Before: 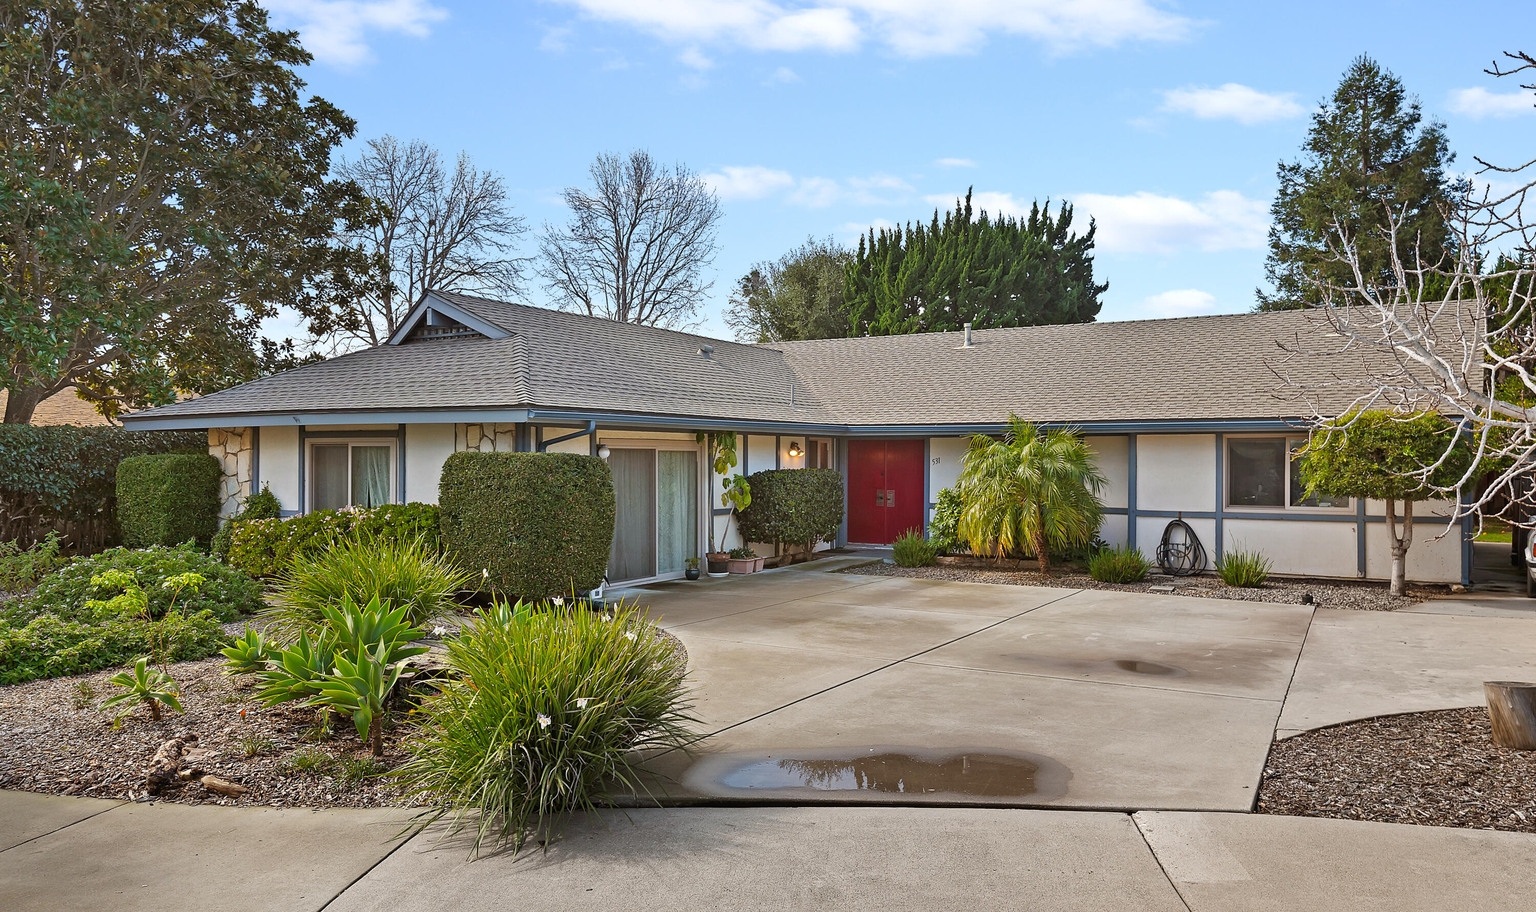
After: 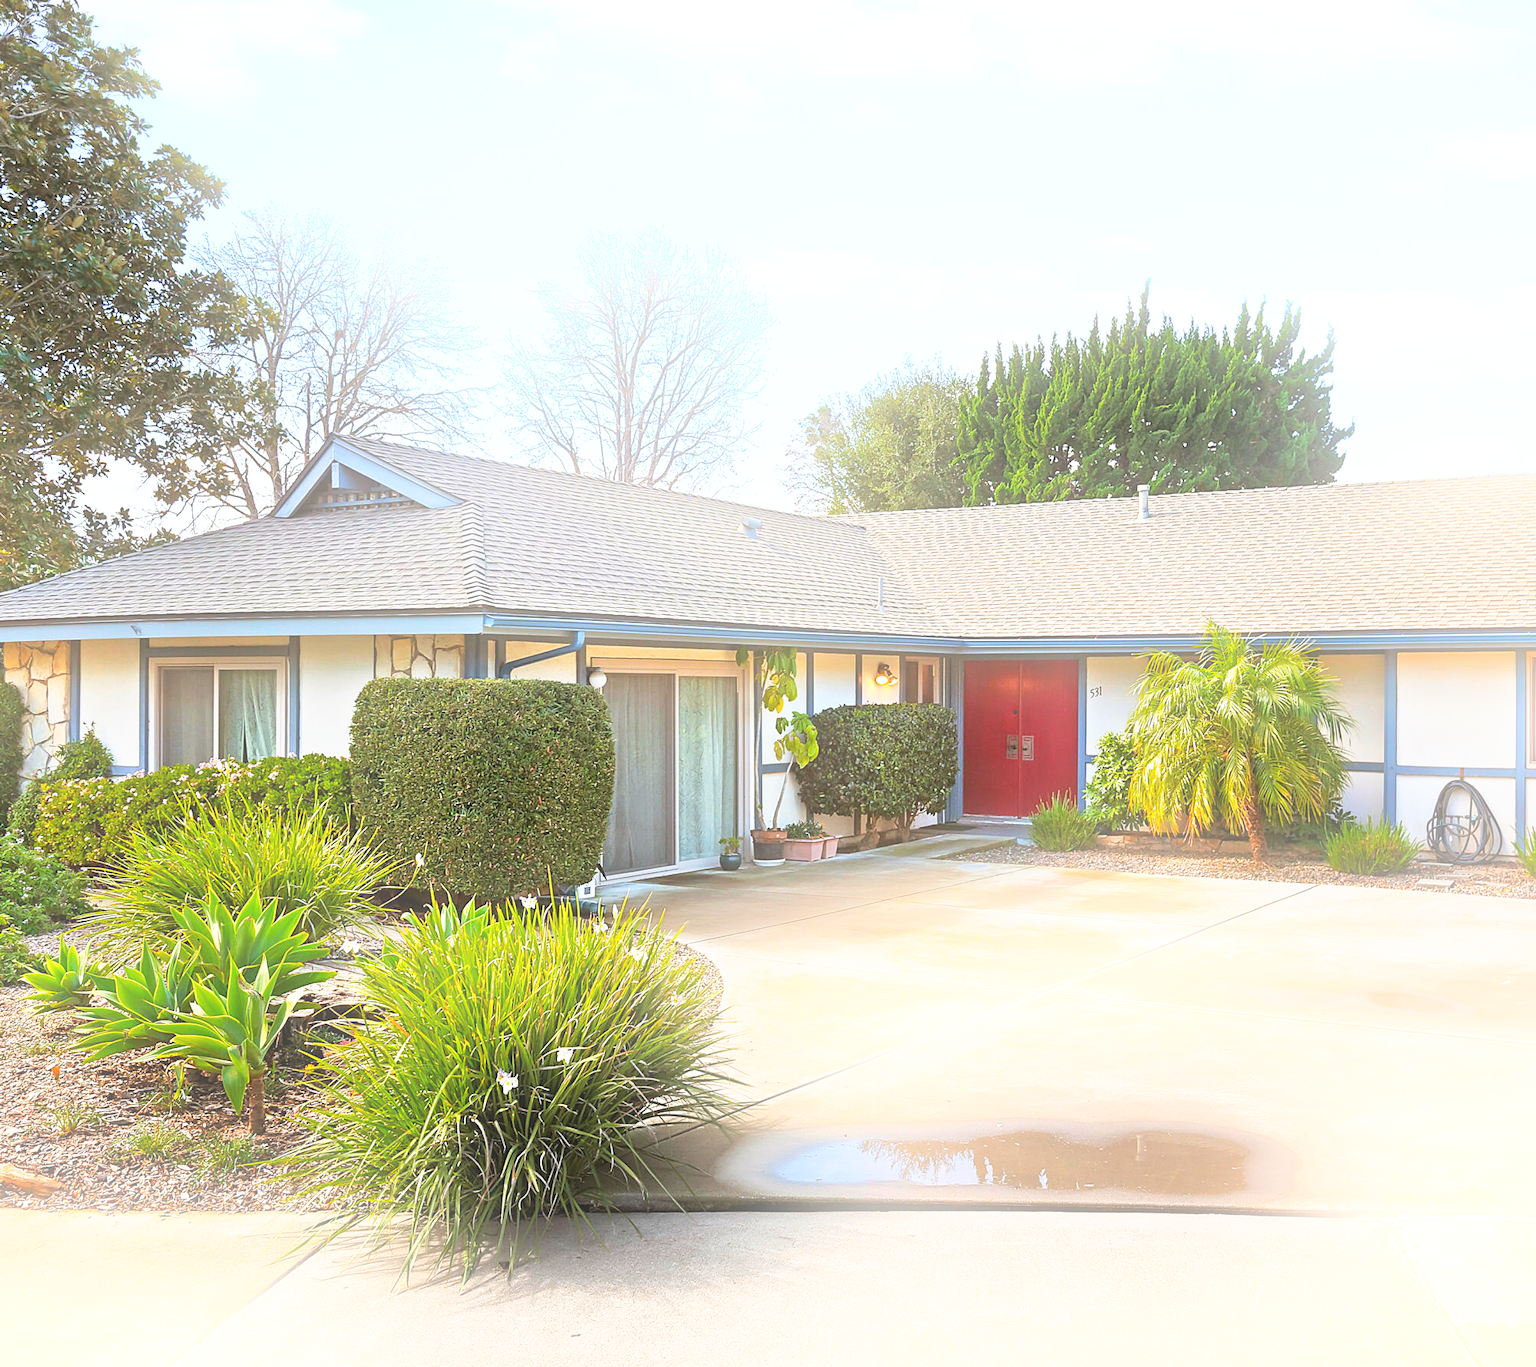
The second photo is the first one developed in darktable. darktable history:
base curve: curves: ch0 [(0, 0) (0.495, 0.917) (1, 1)], preserve colors none
bloom: on, module defaults
crop and rotate: left 13.409%, right 19.924%
